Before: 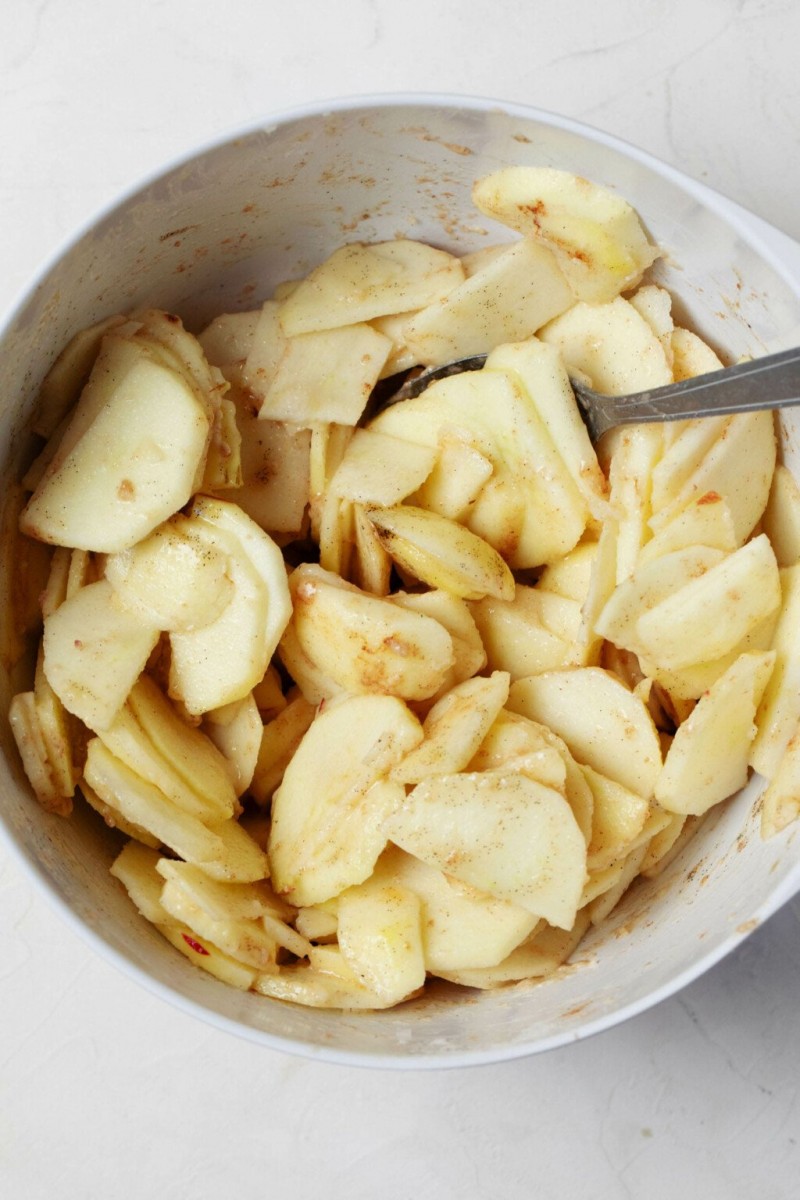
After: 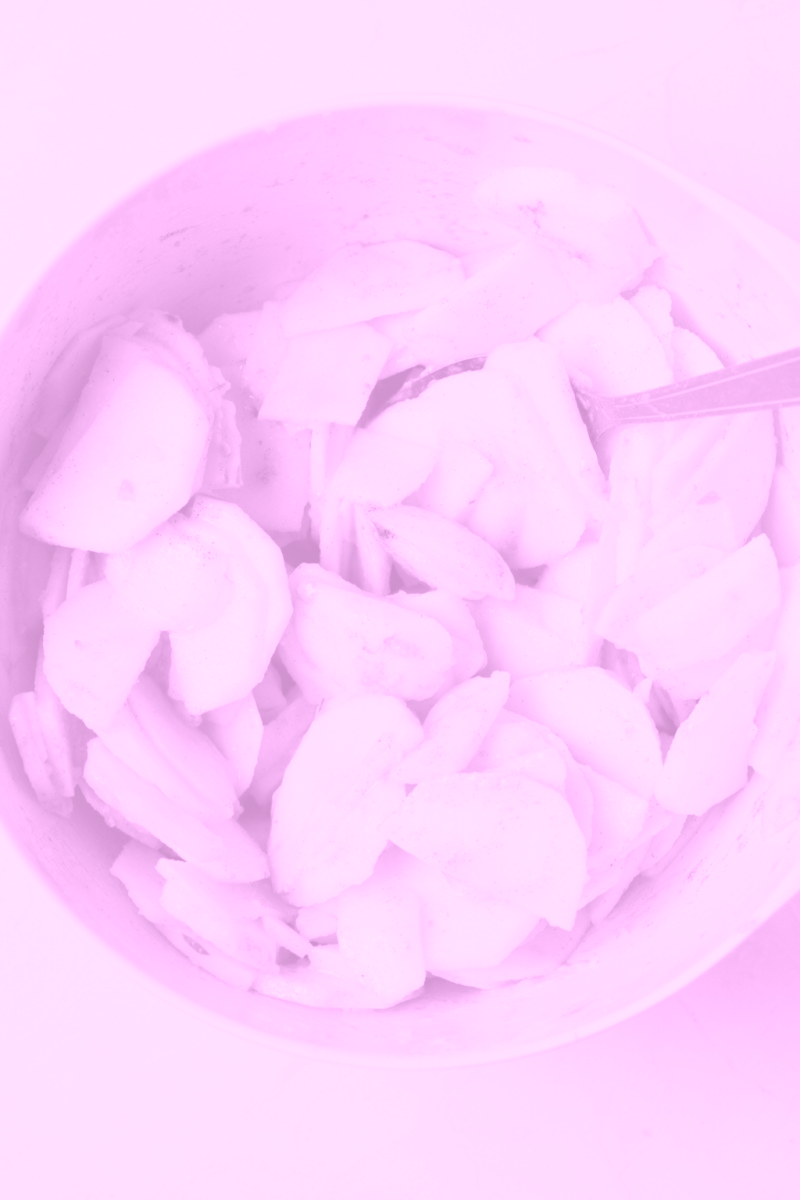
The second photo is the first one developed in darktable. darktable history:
colorize: hue 331.2°, saturation 75%, source mix 30.28%, lightness 70.52%, version 1
exposure: black level correction 0.001, exposure 0.14 EV, compensate highlight preservation false
